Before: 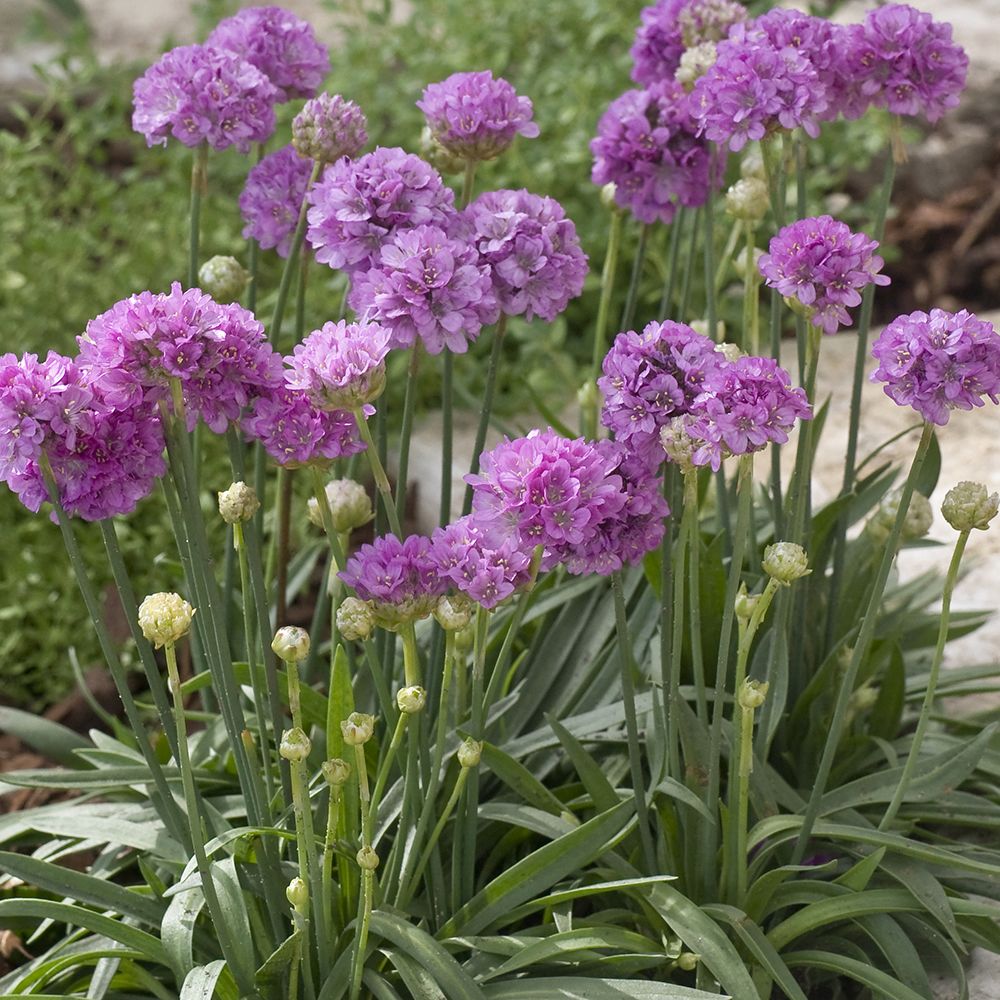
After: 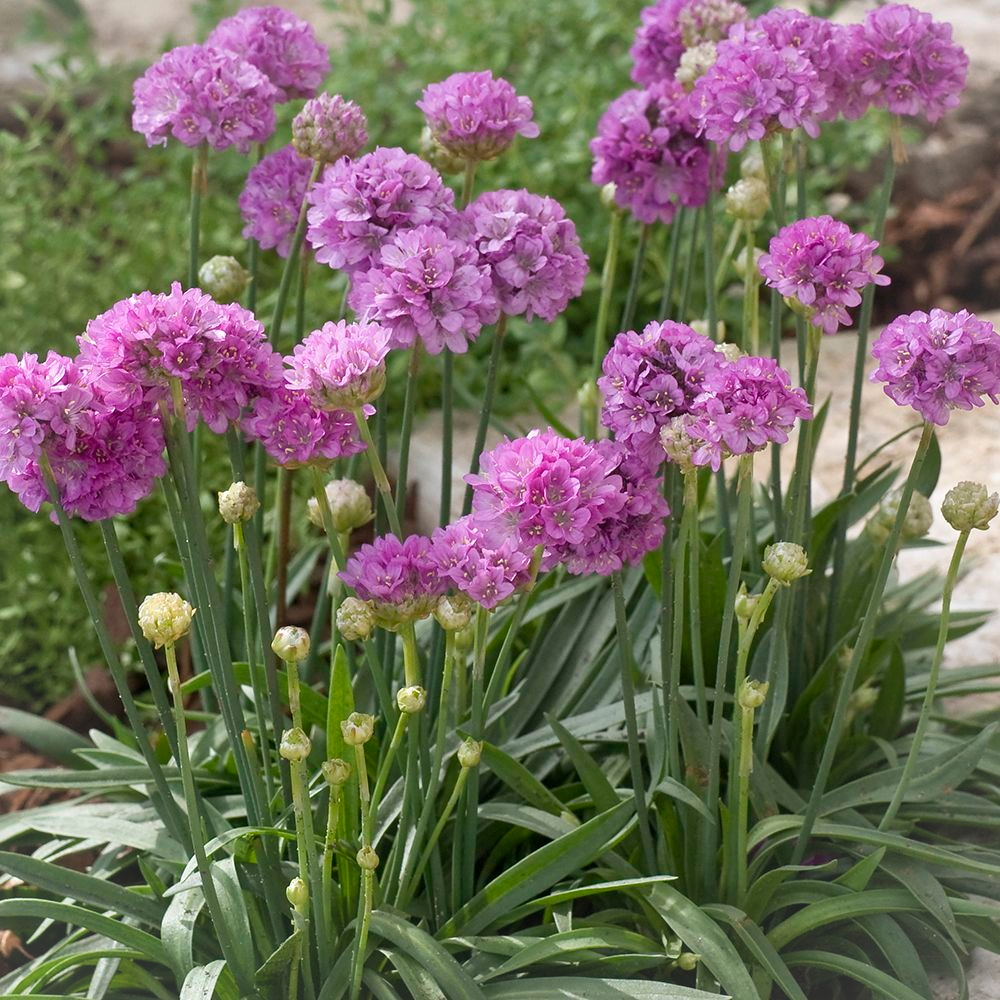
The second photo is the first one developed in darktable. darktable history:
vignetting: brightness 0.032, saturation 0, automatic ratio true
